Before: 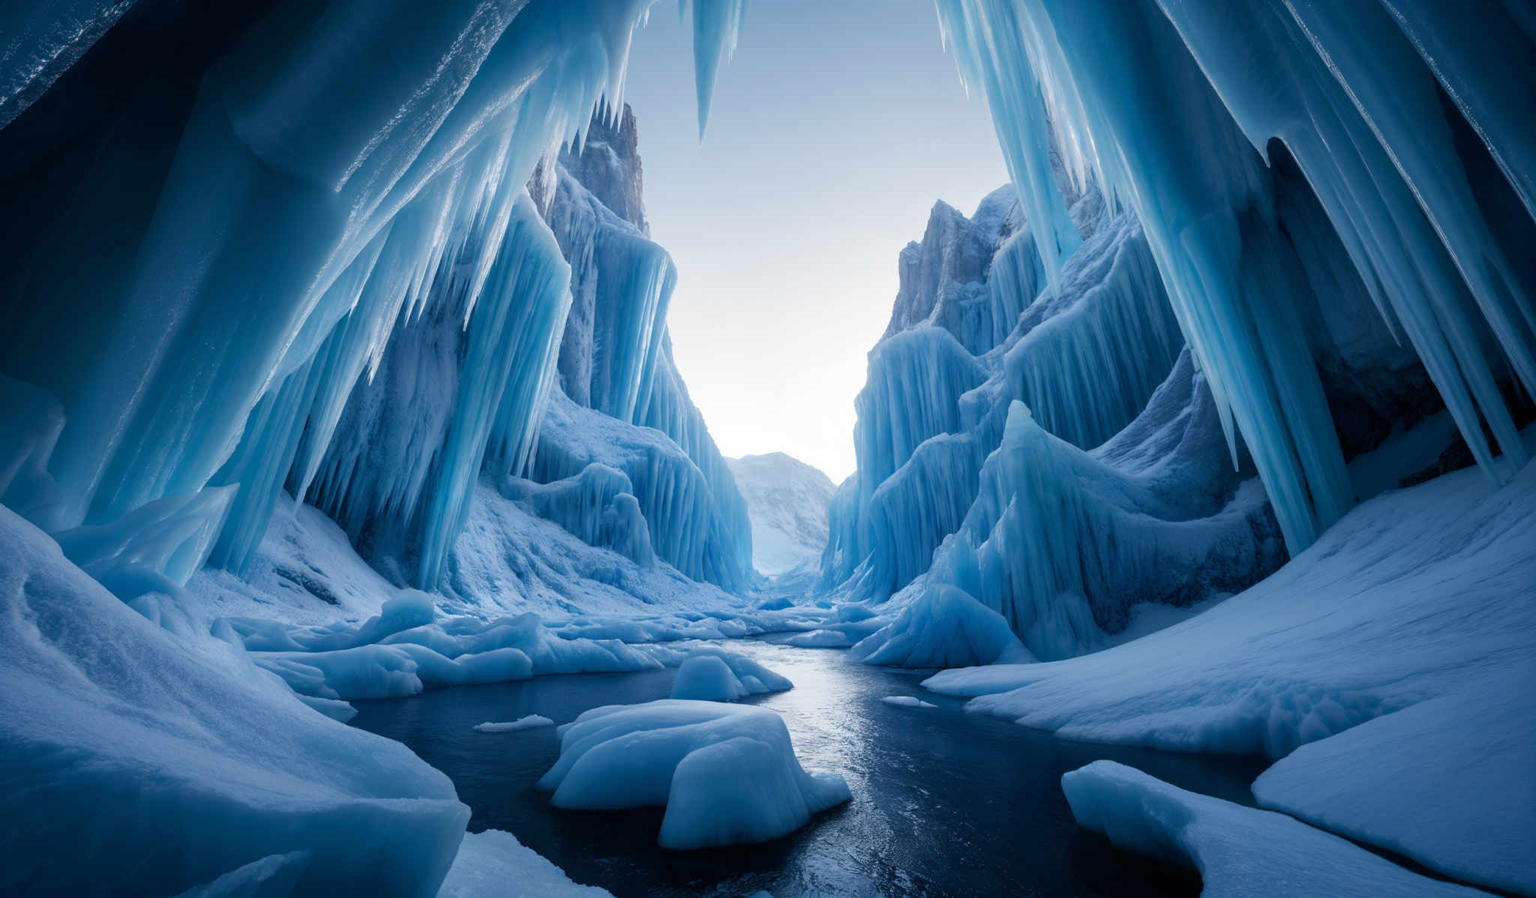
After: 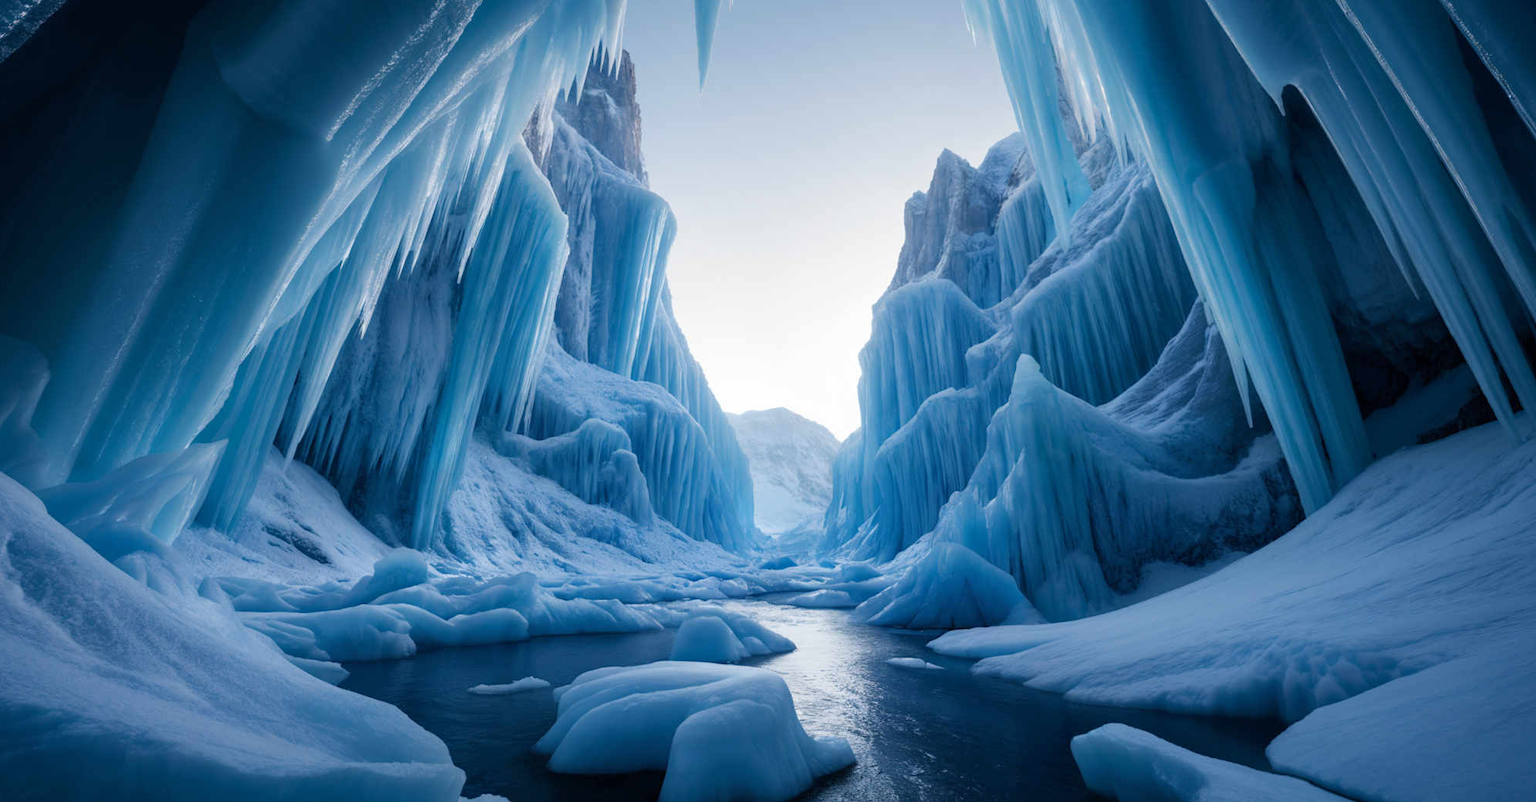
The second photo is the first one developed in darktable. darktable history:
crop: left 1.16%, top 6.133%, right 1.291%, bottom 6.688%
